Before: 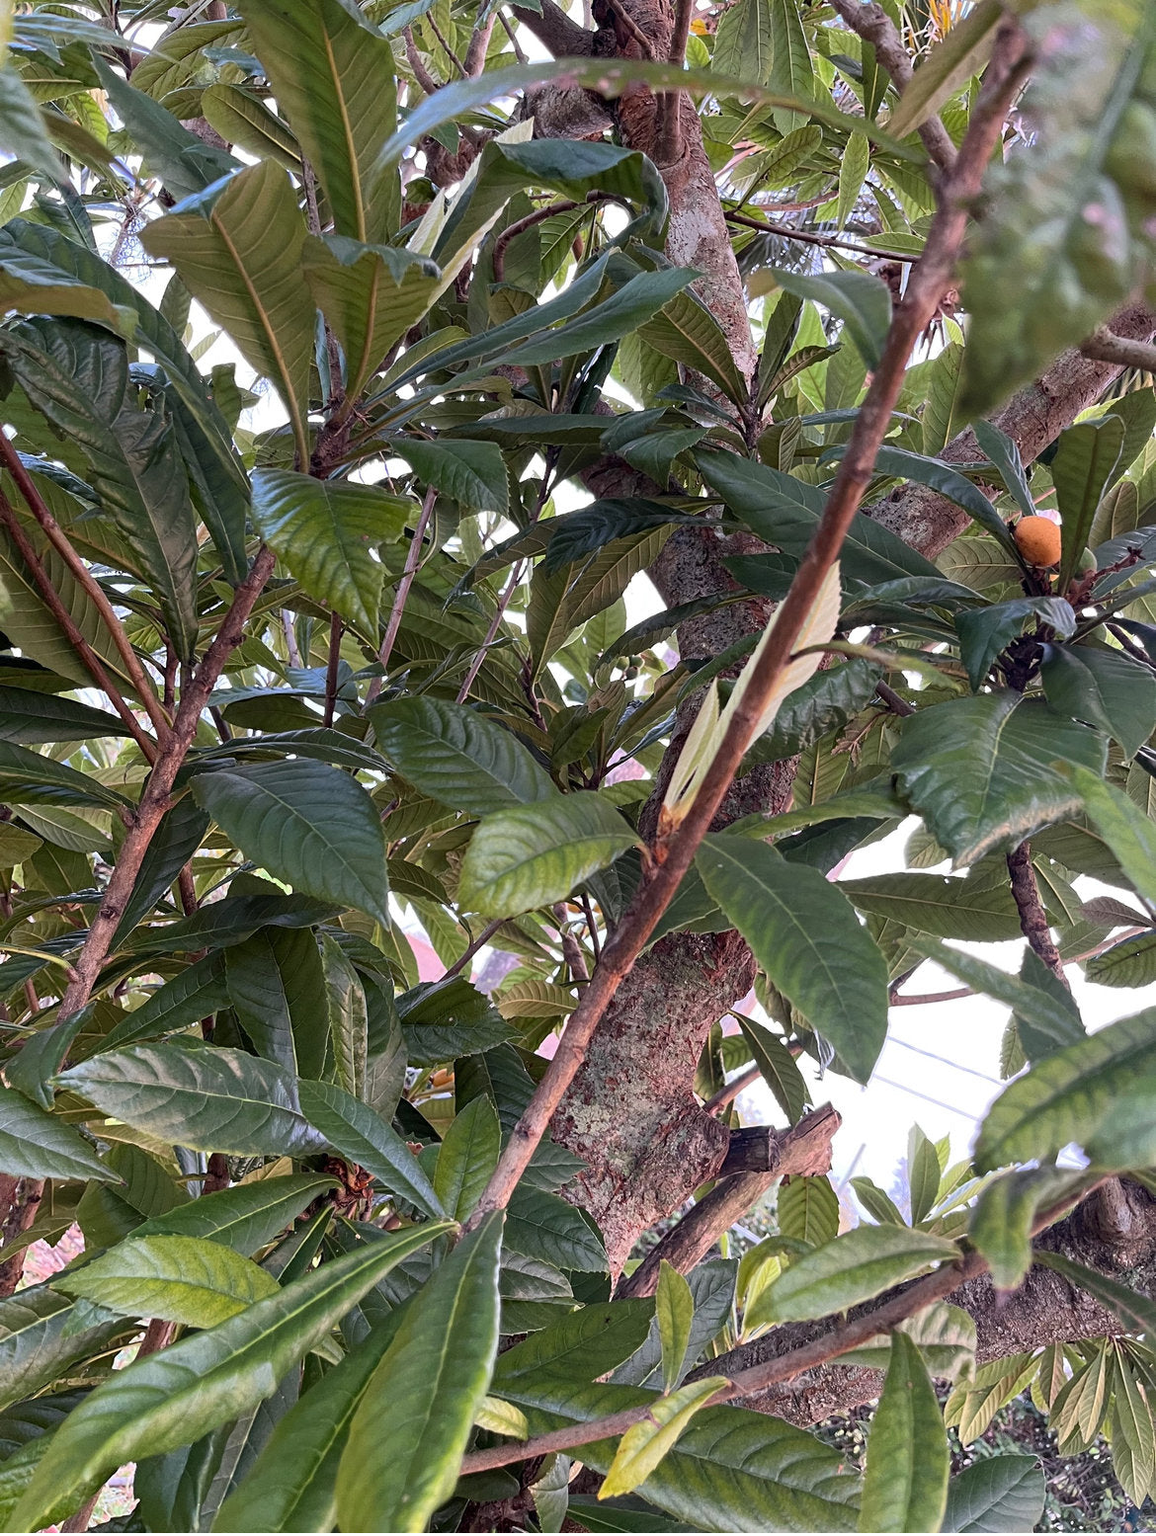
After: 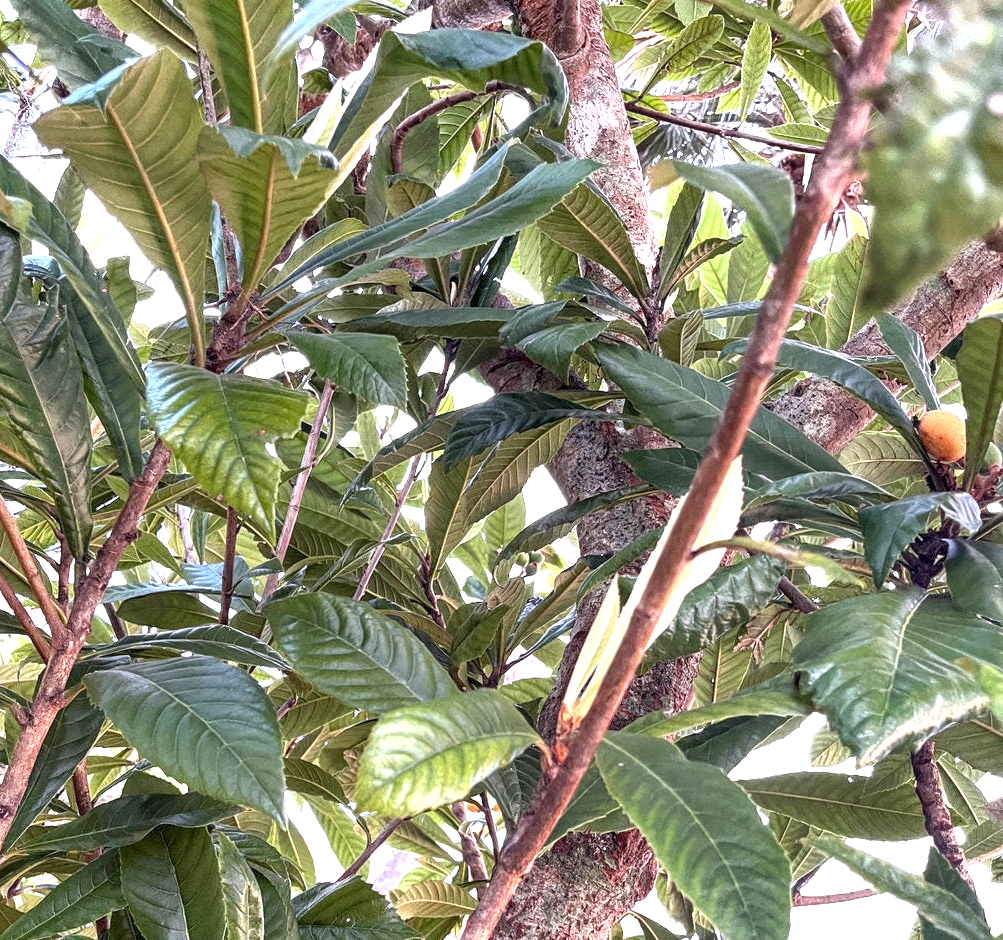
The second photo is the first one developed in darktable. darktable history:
local contrast: on, module defaults
shadows and highlights: shadows 13.5, white point adjustment 1.27, soften with gaussian
exposure: exposure 1.269 EV, compensate highlight preservation false
crop and rotate: left 9.277%, top 7.299%, right 4.979%, bottom 32.199%
